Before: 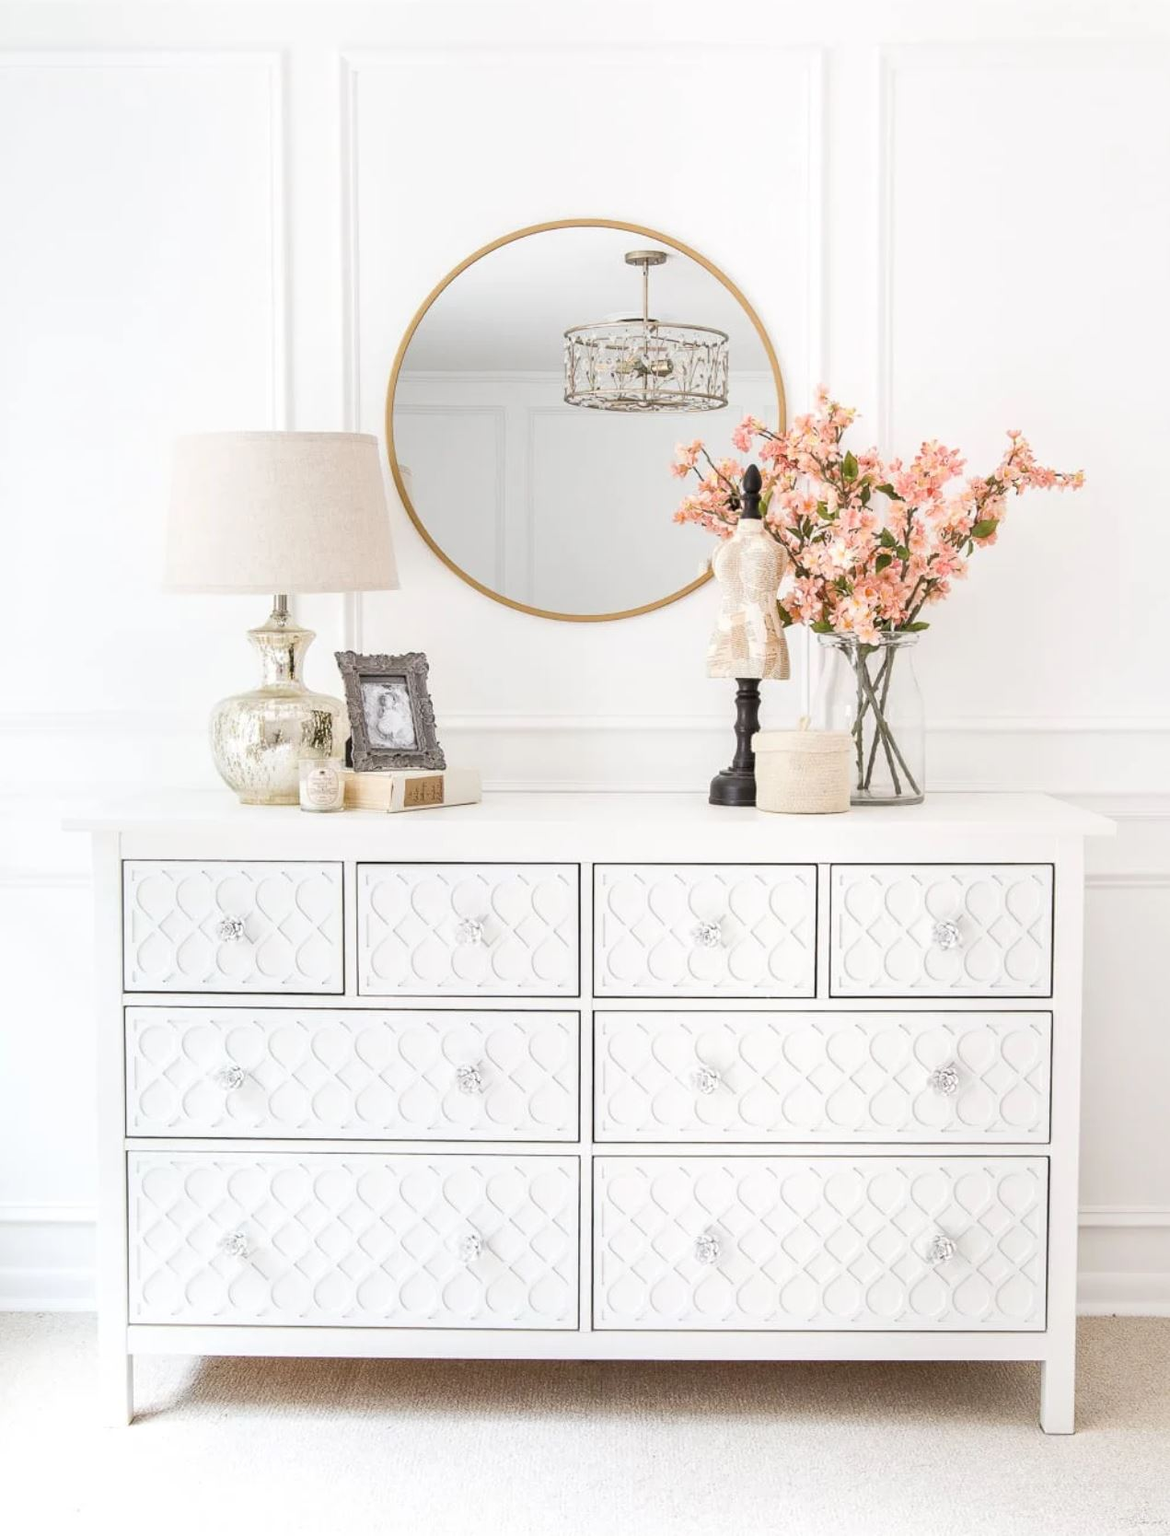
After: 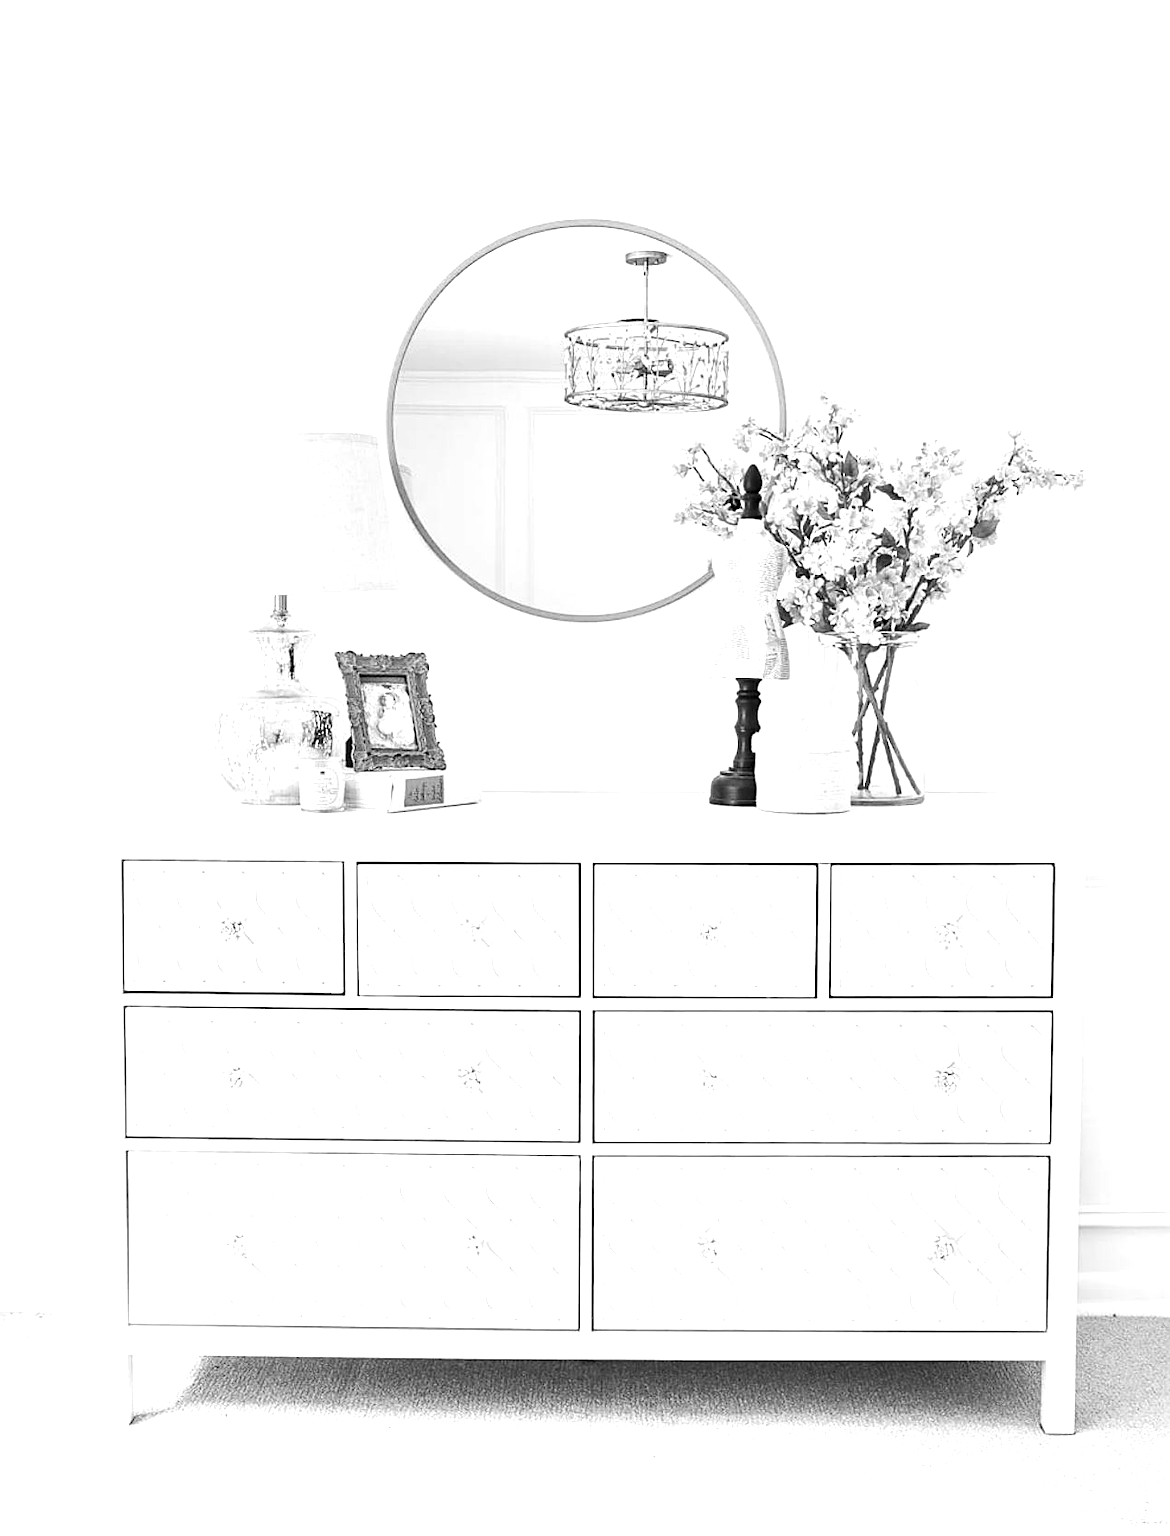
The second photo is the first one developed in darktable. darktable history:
monochrome: on, module defaults
sharpen: amount 0.478
tone equalizer: -8 EV -0.75 EV, -7 EV -0.7 EV, -6 EV -0.6 EV, -5 EV -0.4 EV, -3 EV 0.4 EV, -2 EV 0.6 EV, -1 EV 0.7 EV, +0 EV 0.75 EV, edges refinement/feathering 500, mask exposure compensation -1.57 EV, preserve details no
